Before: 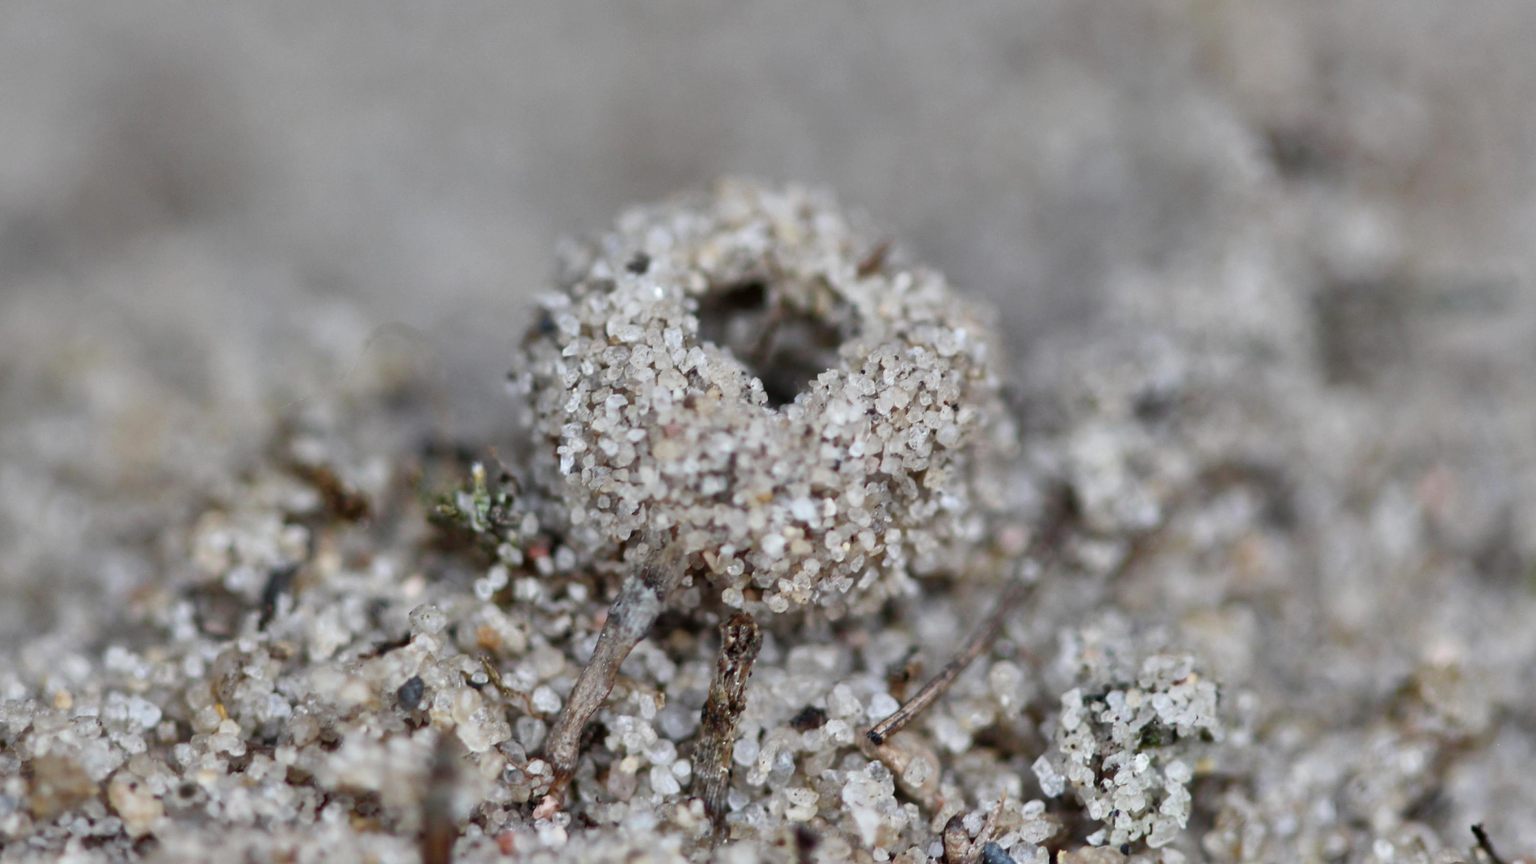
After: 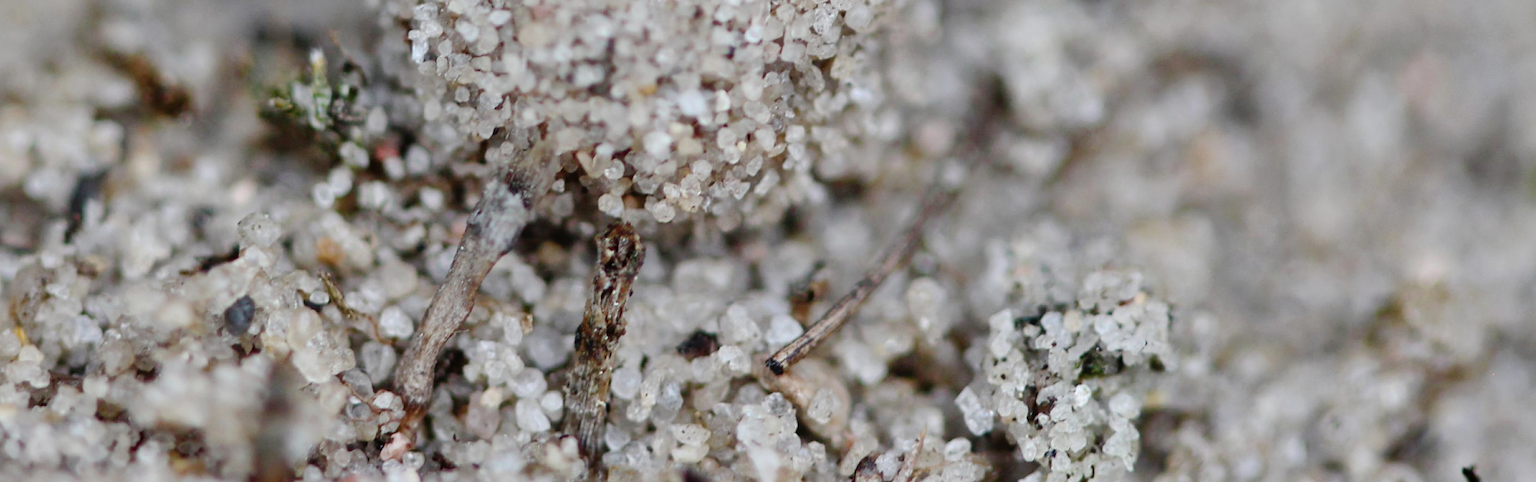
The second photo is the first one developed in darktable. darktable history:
crop and rotate: left 13.231%, top 48.654%, bottom 2.866%
sharpen: amount 0.203
tone curve: curves: ch0 [(0, 0) (0.003, 0.006) (0.011, 0.014) (0.025, 0.024) (0.044, 0.035) (0.069, 0.046) (0.1, 0.074) (0.136, 0.115) (0.177, 0.161) (0.224, 0.226) (0.277, 0.293) (0.335, 0.364) (0.399, 0.441) (0.468, 0.52) (0.543, 0.58) (0.623, 0.657) (0.709, 0.72) (0.801, 0.794) (0.898, 0.883) (1, 1)], preserve colors none
